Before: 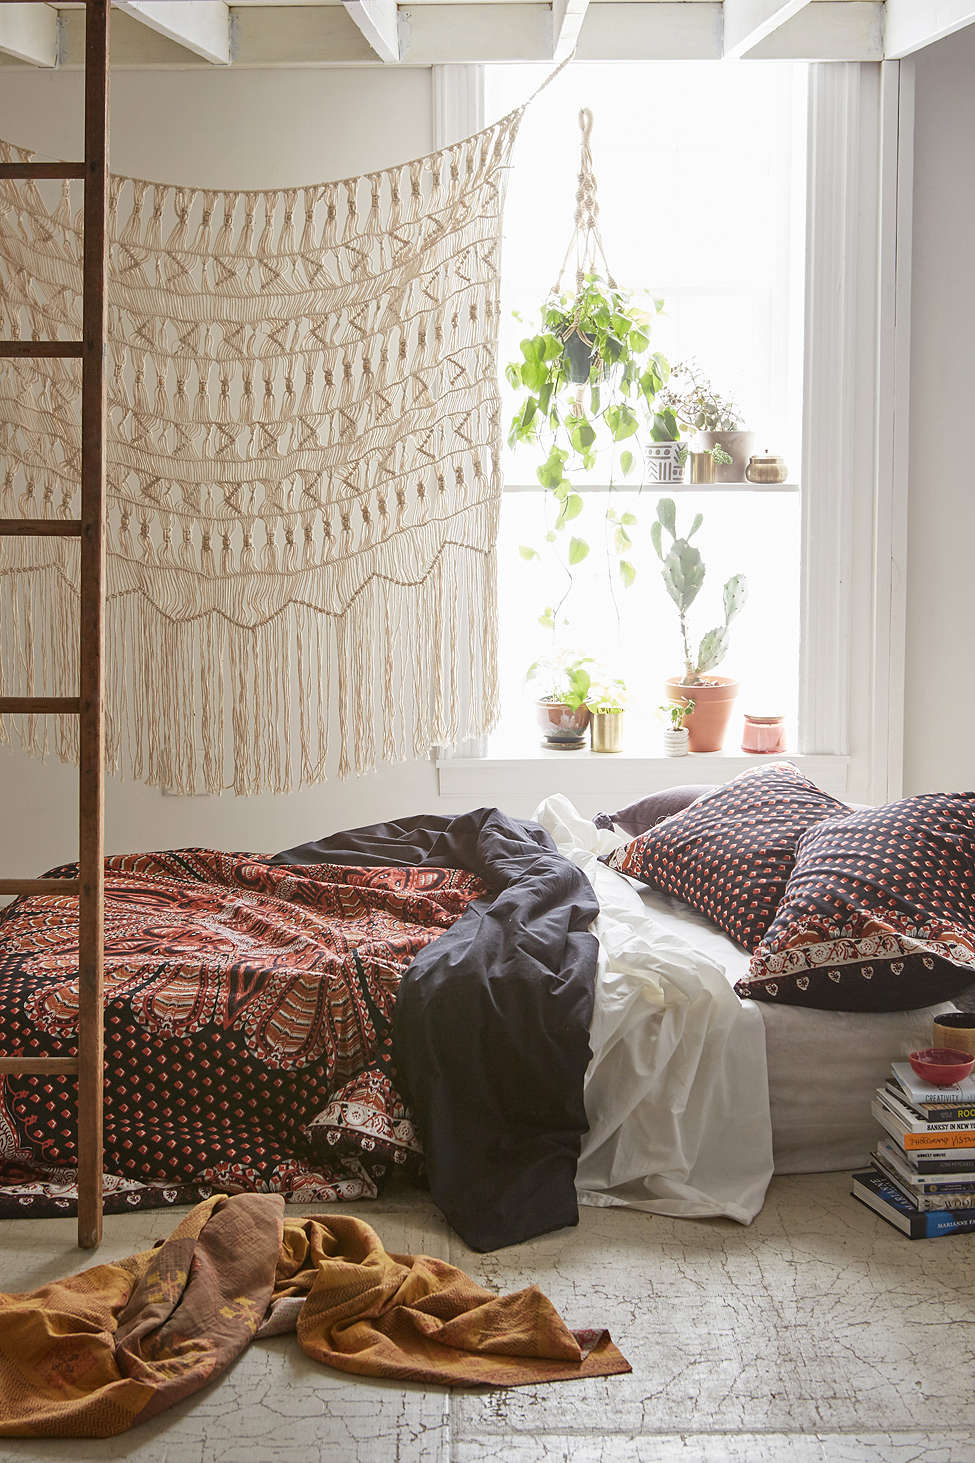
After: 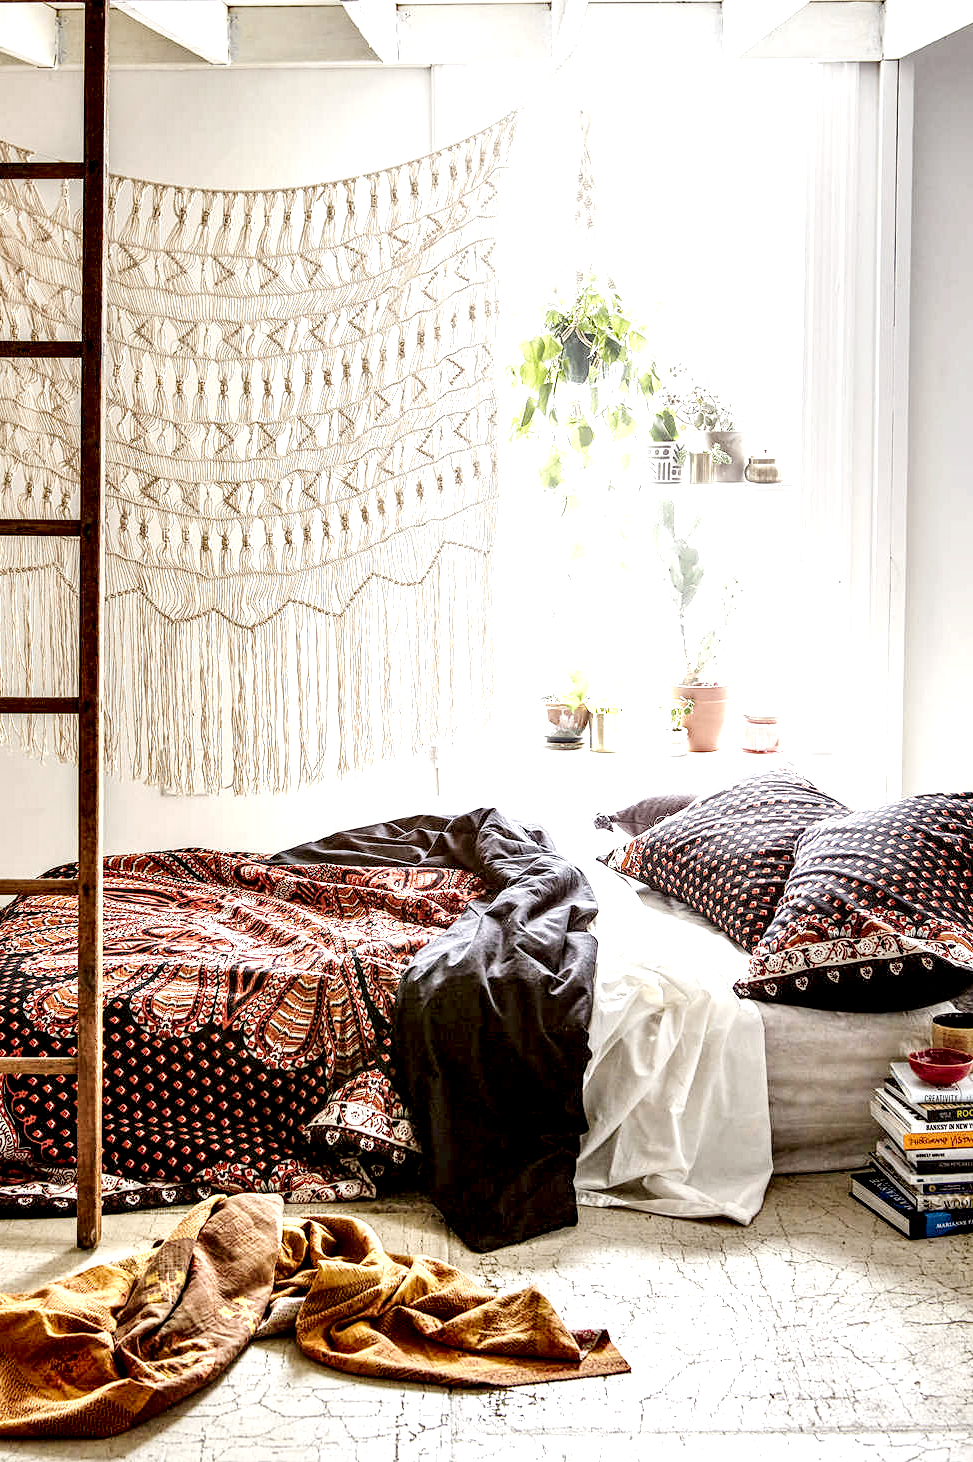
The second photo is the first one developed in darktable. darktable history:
local contrast: shadows 165%, detail 223%
crop: left 0.144%
exposure: black level correction 0, exposure 1.096 EV, compensate highlight preservation false
tone curve: curves: ch0 [(0, 0.003) (0.113, 0.081) (0.207, 0.184) (0.515, 0.612) (0.712, 0.793) (0.984, 0.961)]; ch1 [(0, 0) (0.172, 0.123) (0.317, 0.272) (0.414, 0.382) (0.476, 0.479) (0.505, 0.498) (0.534, 0.534) (0.621, 0.65) (0.709, 0.764) (1, 1)]; ch2 [(0, 0) (0.411, 0.424) (0.505, 0.505) (0.521, 0.524) (0.537, 0.57) (0.65, 0.699) (1, 1)], preserve colors none
